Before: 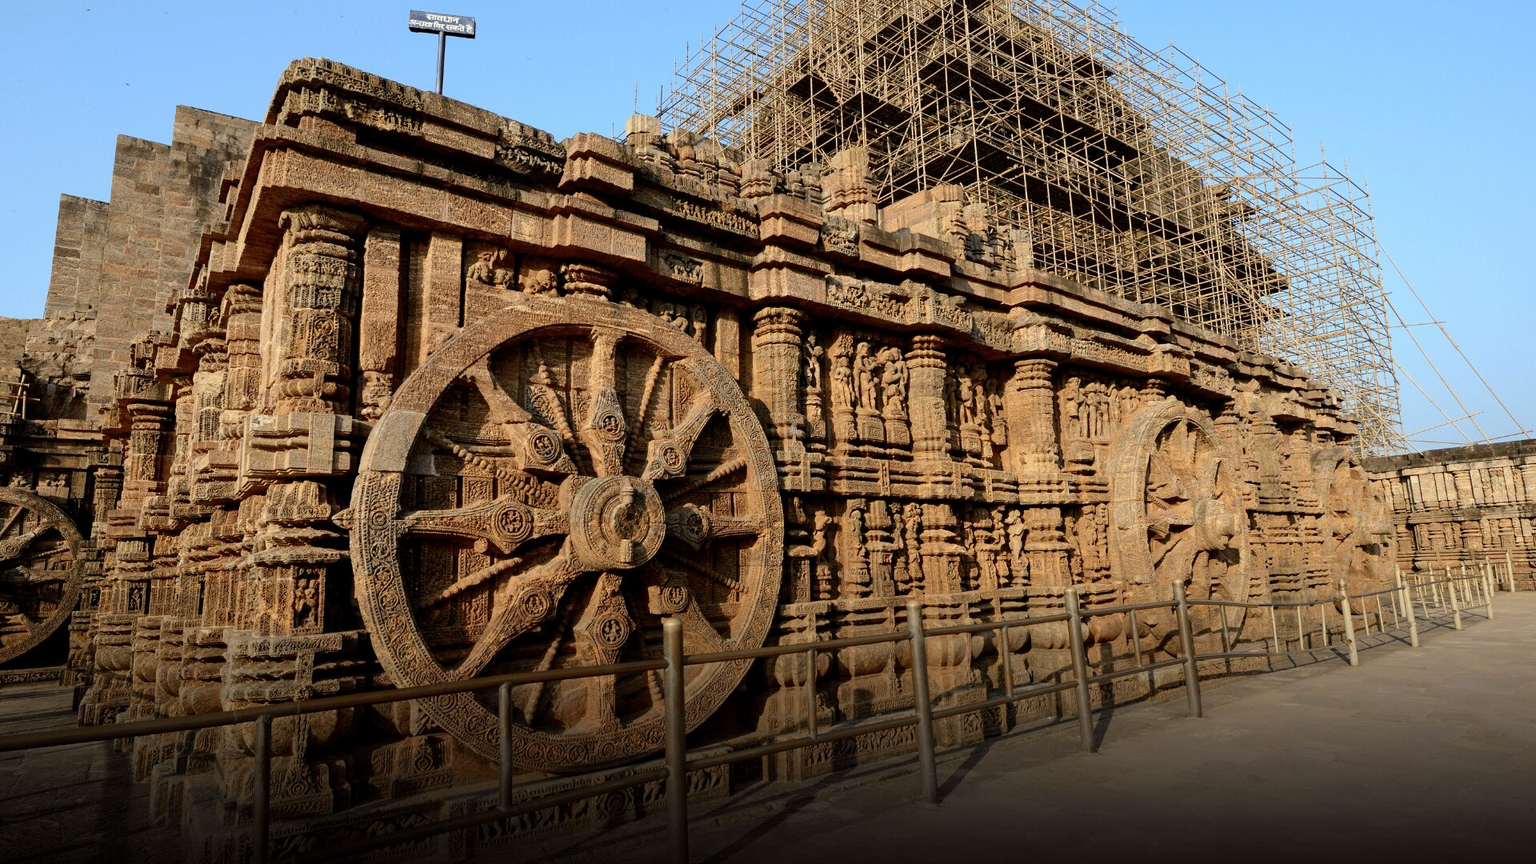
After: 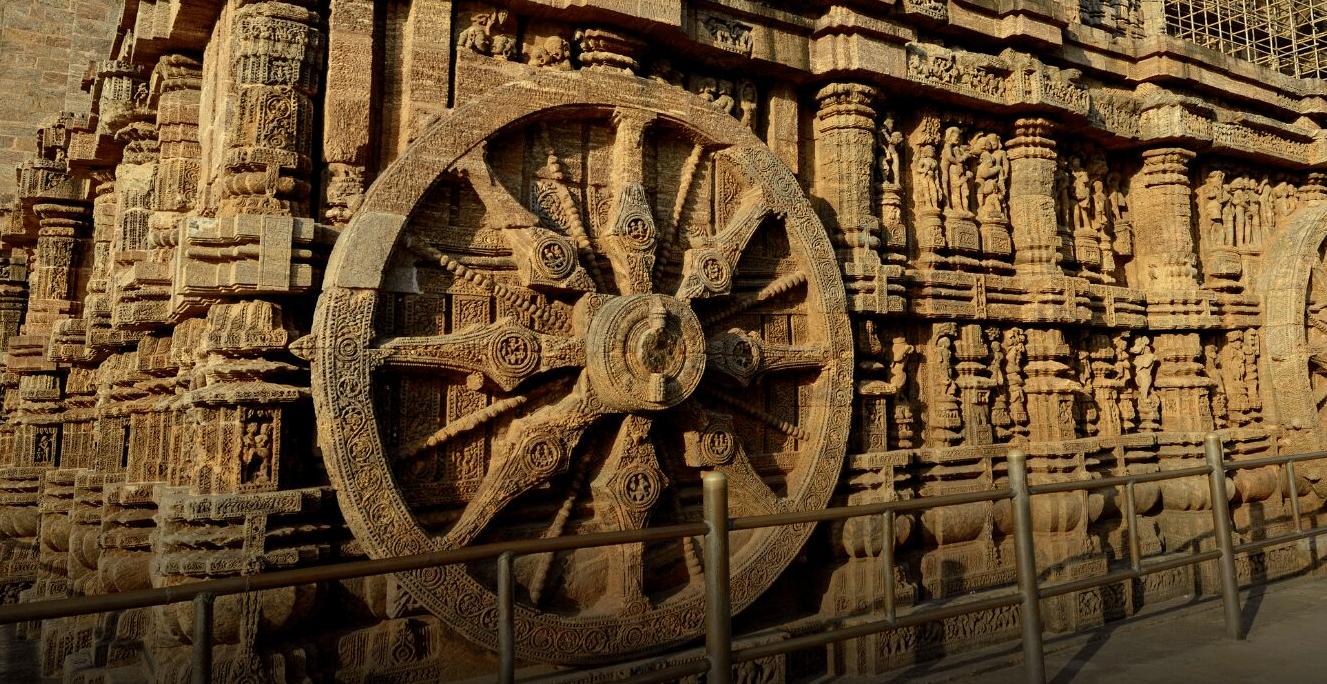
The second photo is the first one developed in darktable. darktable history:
color correction: highlights a* -4.45, highlights b* 7.11
exposure: compensate exposure bias true, compensate highlight preservation false
crop: left 6.59%, top 27.878%, right 24.286%, bottom 8.761%
